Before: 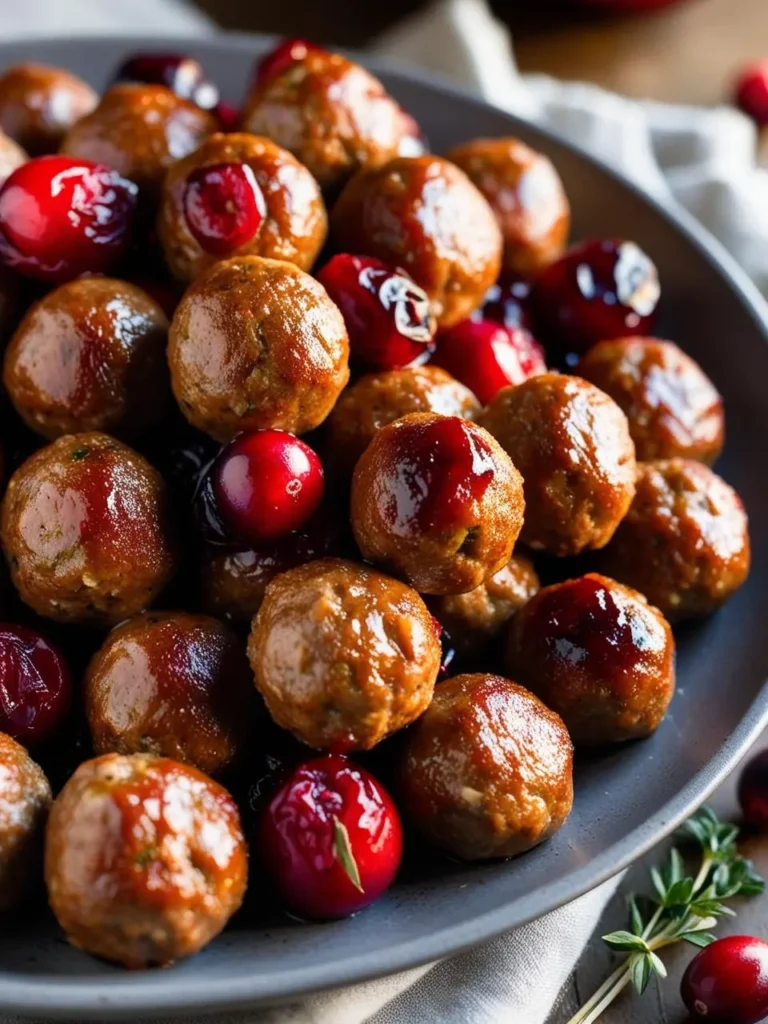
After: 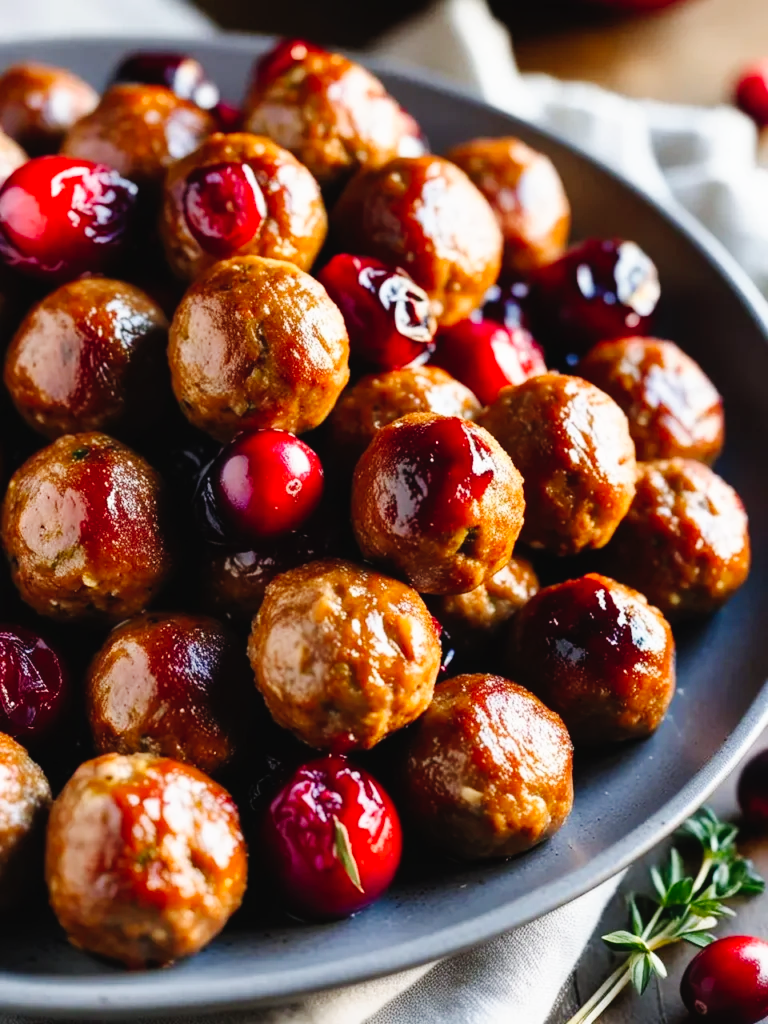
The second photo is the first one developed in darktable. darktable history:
tone curve: curves: ch0 [(0, 0.023) (0.087, 0.065) (0.184, 0.168) (0.45, 0.54) (0.57, 0.683) (0.722, 0.825) (0.877, 0.948) (1, 1)]; ch1 [(0, 0) (0.388, 0.369) (0.44, 0.44) (0.489, 0.481) (0.534, 0.551) (0.657, 0.659) (1, 1)]; ch2 [(0, 0) (0.353, 0.317) (0.408, 0.427) (0.472, 0.46) (0.5, 0.496) (0.537, 0.539) (0.576, 0.592) (0.625, 0.631) (1, 1)], preserve colors none
